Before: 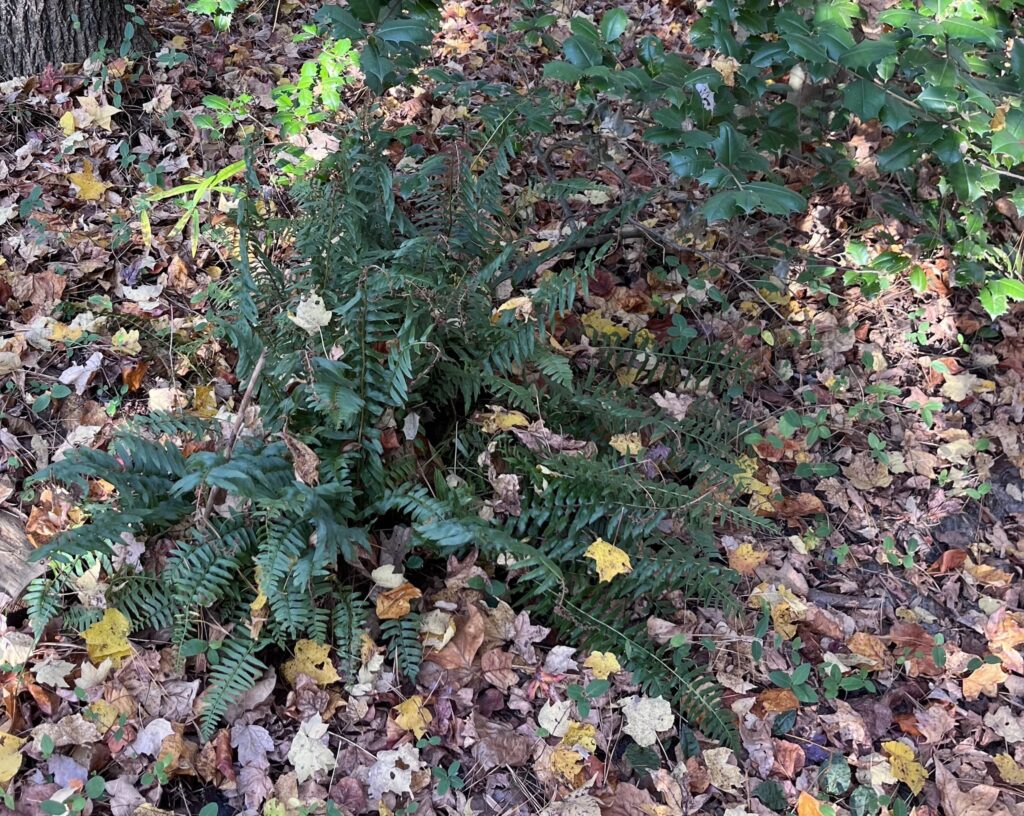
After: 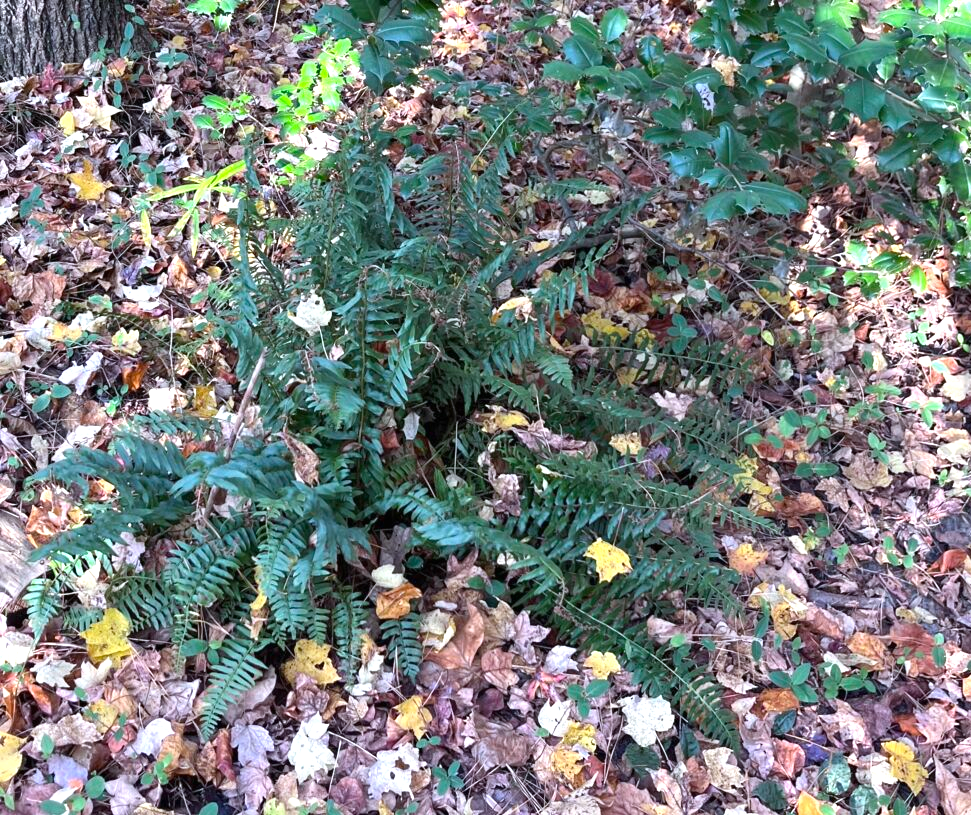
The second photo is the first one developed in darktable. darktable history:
crop and rotate: right 5.167%
white balance: red 0.974, blue 1.044
exposure: black level correction 0, exposure 0.7 EV, compensate exposure bias true, compensate highlight preservation false
